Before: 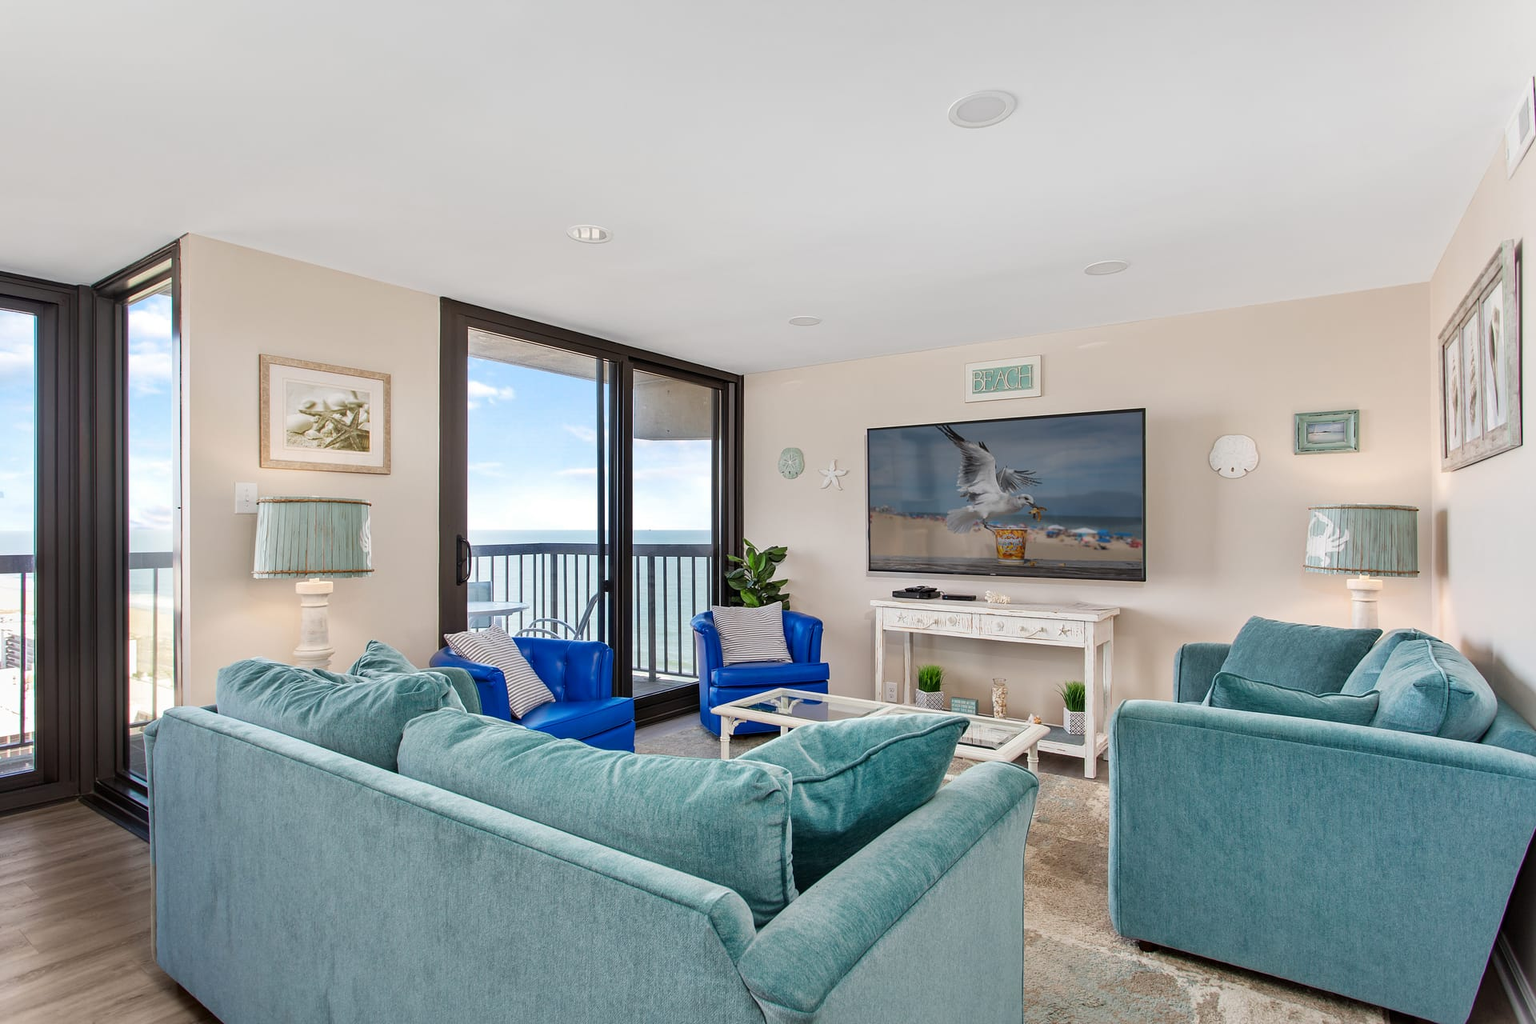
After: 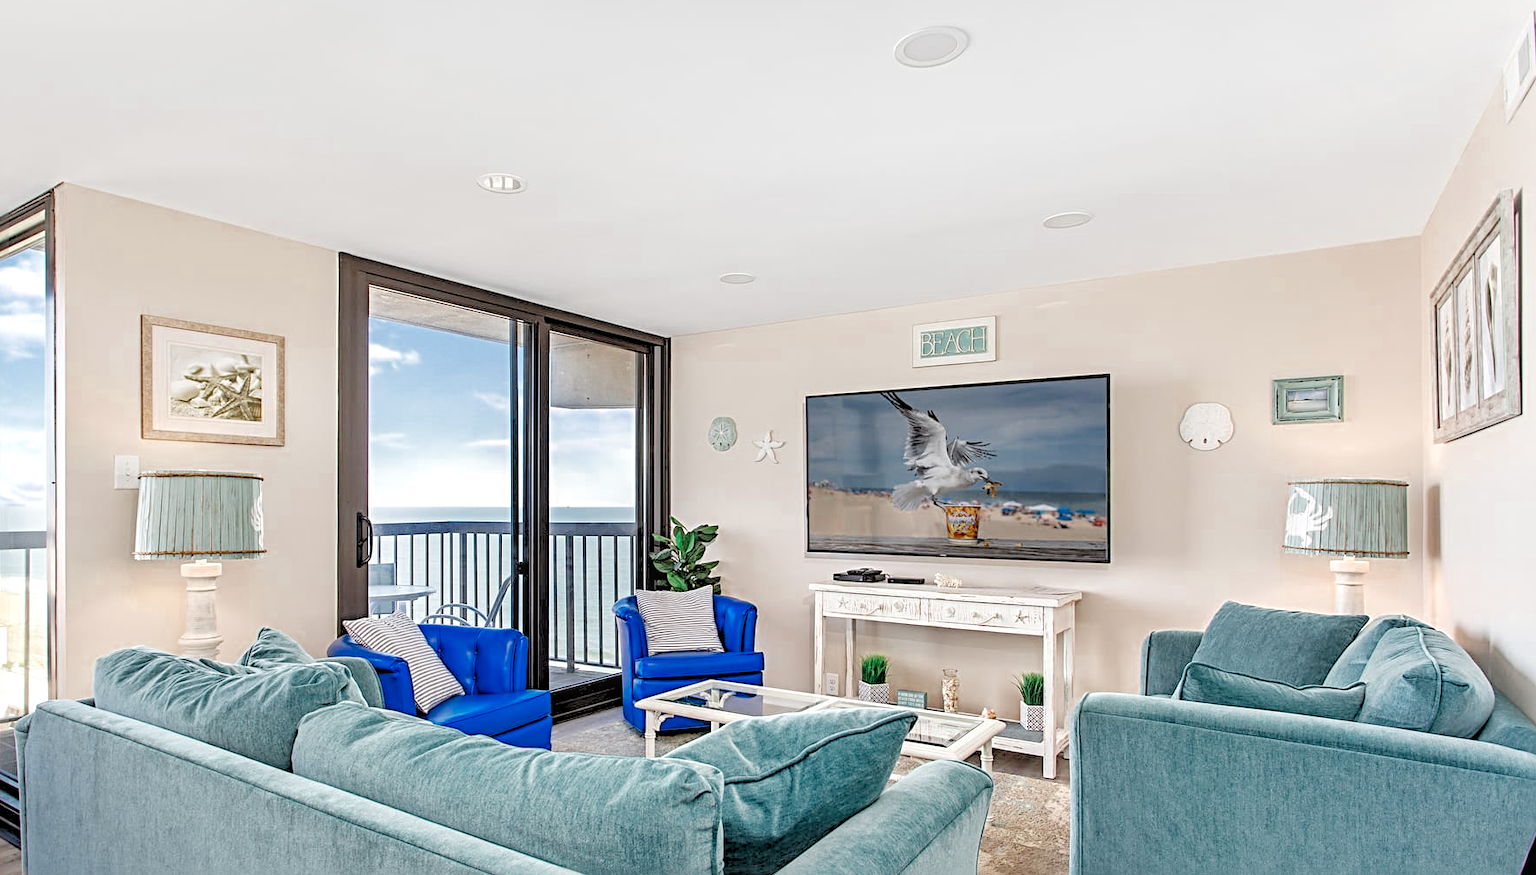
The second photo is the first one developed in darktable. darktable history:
sharpen: radius 3.949
local contrast: detail 130%
crop: left 8.5%, top 6.529%, bottom 15.234%
levels: levels [0.072, 0.414, 0.976]
color zones: curves: ch0 [(0, 0.5) (0.125, 0.4) (0.25, 0.5) (0.375, 0.4) (0.5, 0.4) (0.625, 0.35) (0.75, 0.35) (0.875, 0.5)]; ch1 [(0, 0.35) (0.125, 0.45) (0.25, 0.35) (0.375, 0.35) (0.5, 0.35) (0.625, 0.35) (0.75, 0.45) (0.875, 0.35)]; ch2 [(0, 0.6) (0.125, 0.5) (0.25, 0.5) (0.375, 0.6) (0.5, 0.6) (0.625, 0.5) (0.75, 0.5) (0.875, 0.5)]
